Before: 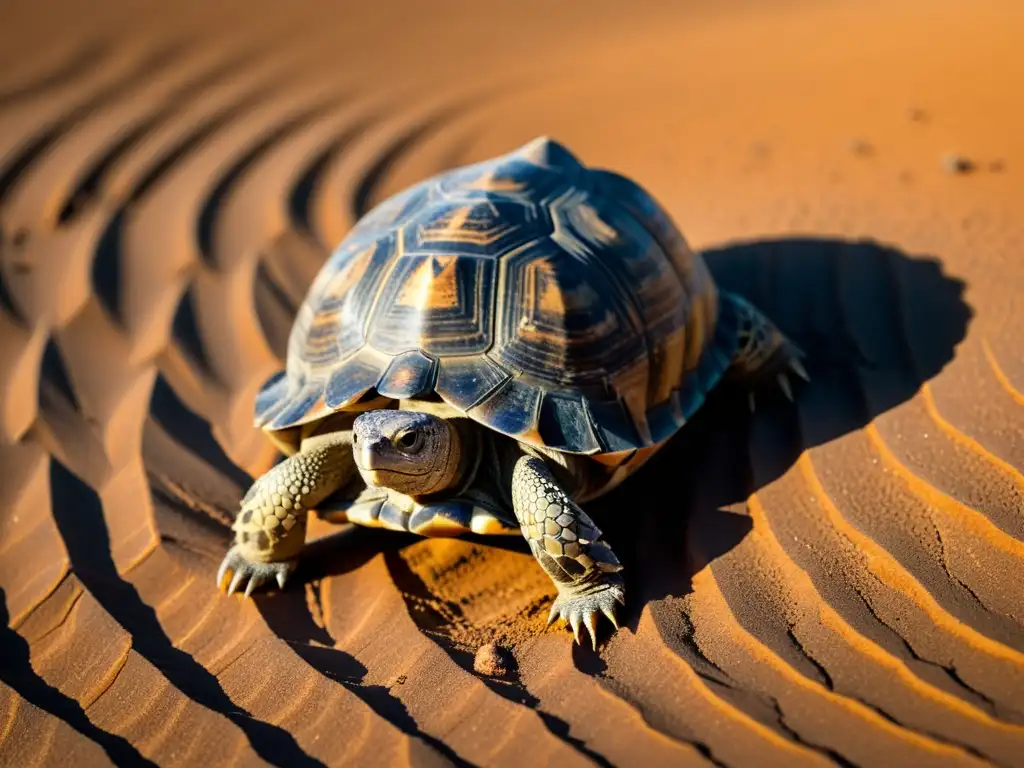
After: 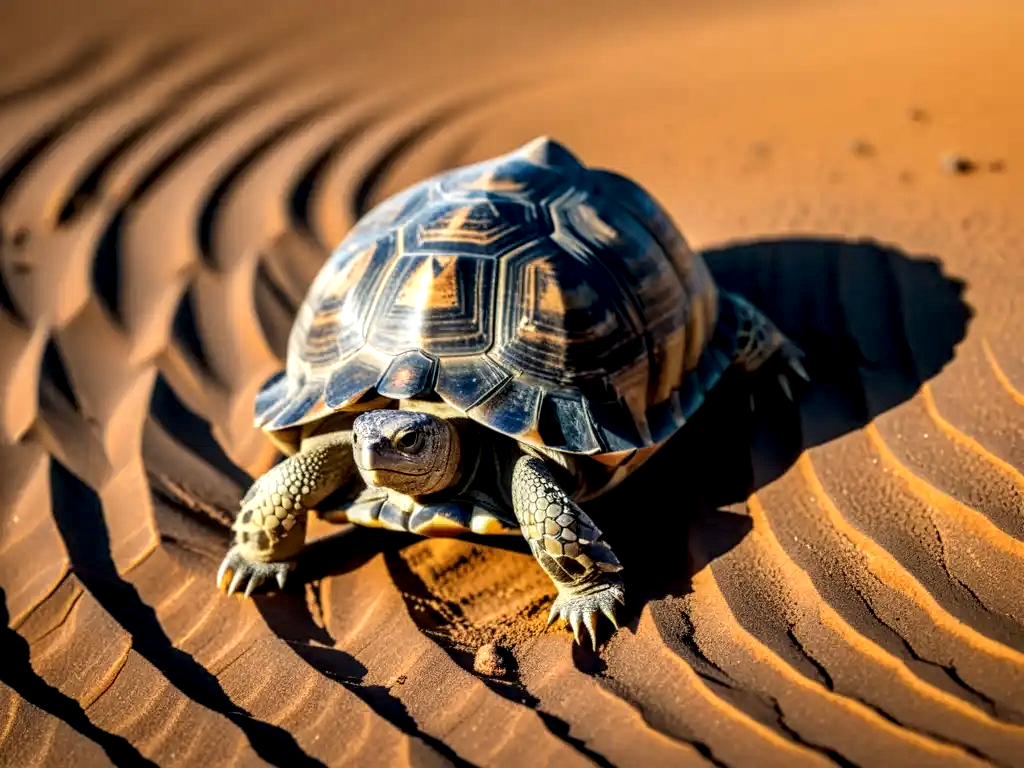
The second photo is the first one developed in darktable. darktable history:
local contrast: detail 161%
tone equalizer: edges refinement/feathering 500, mask exposure compensation -1.57 EV, preserve details no
